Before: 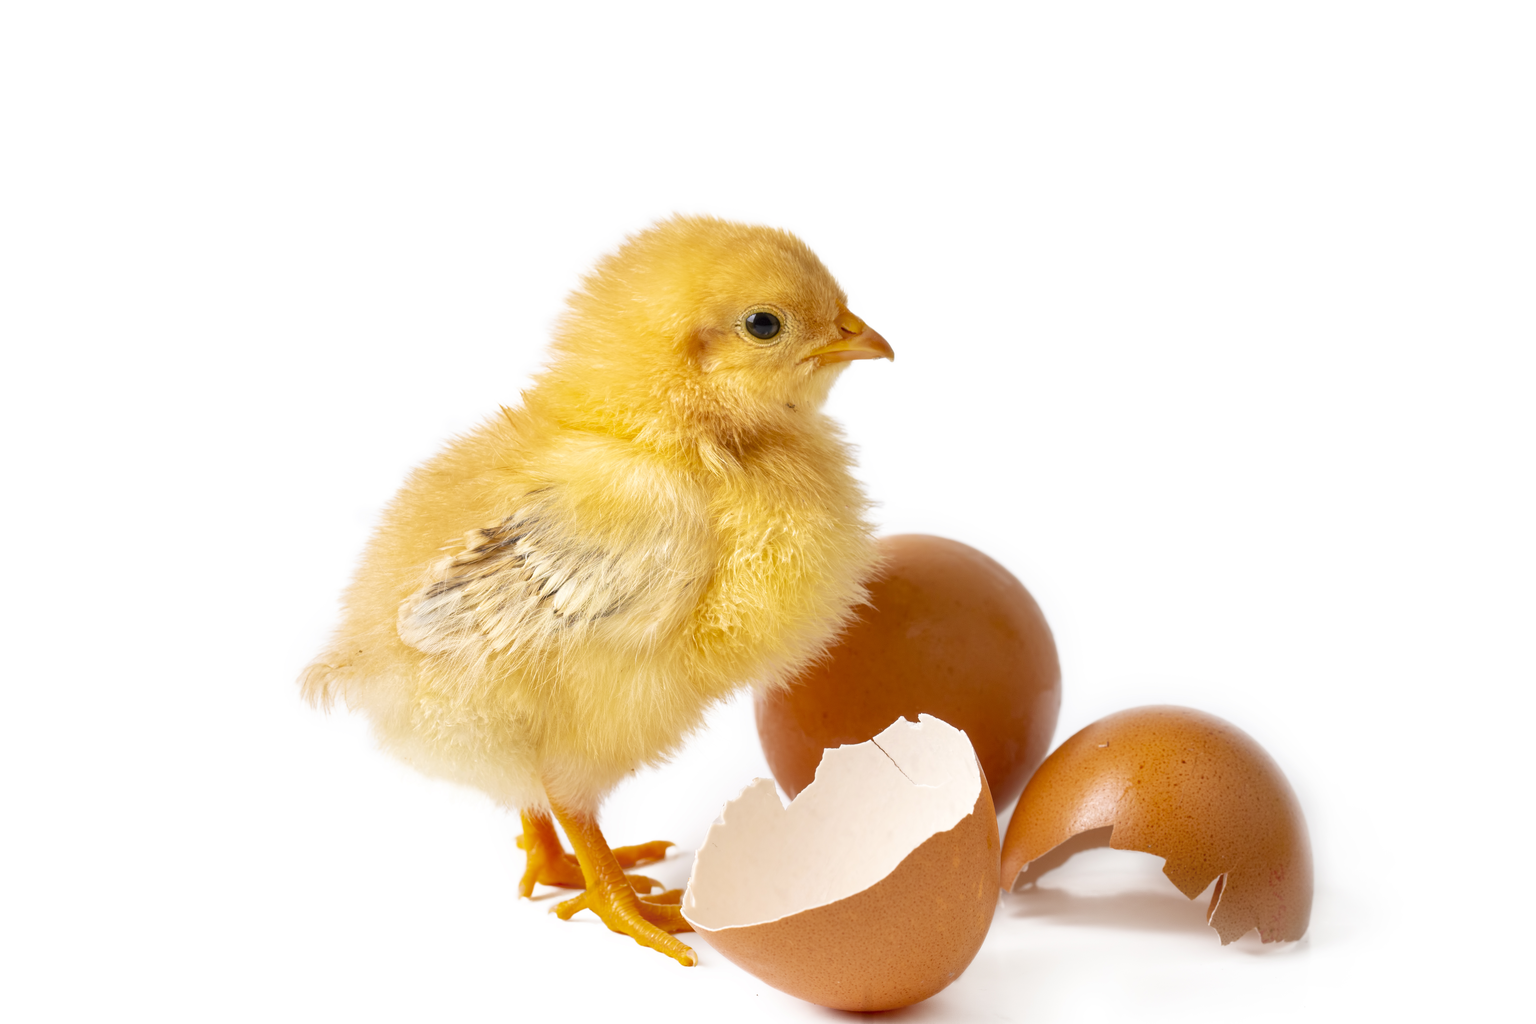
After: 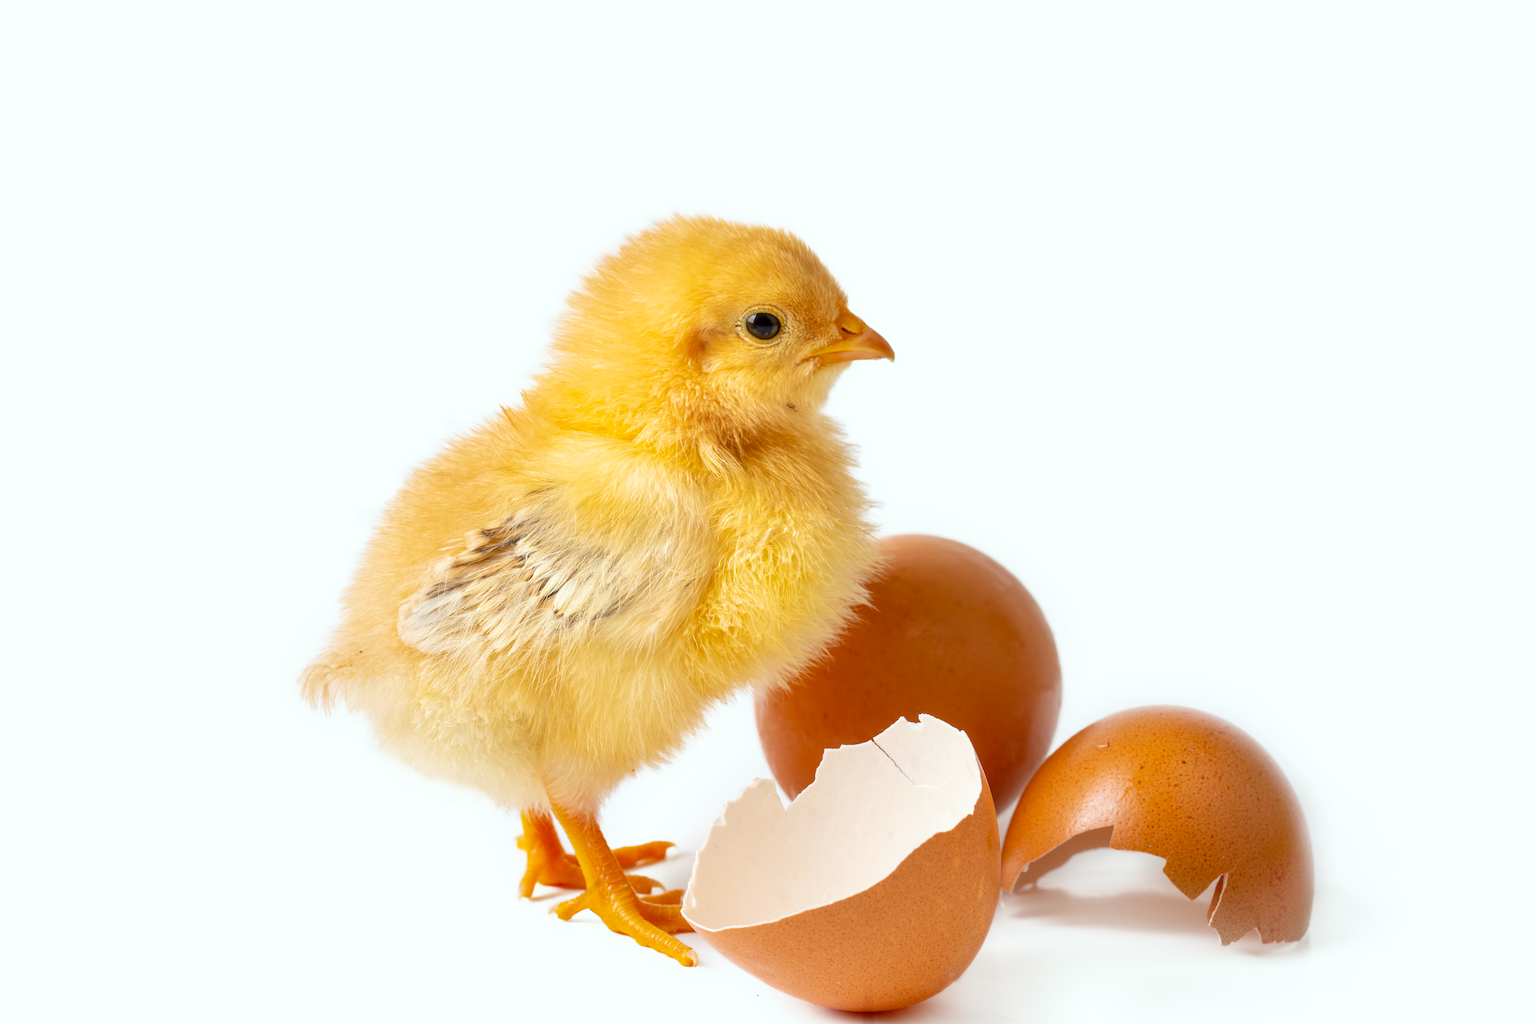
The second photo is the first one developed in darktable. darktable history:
rotate and perspective: crop left 0, crop top 0
white balance: red 0.978, blue 0.999
